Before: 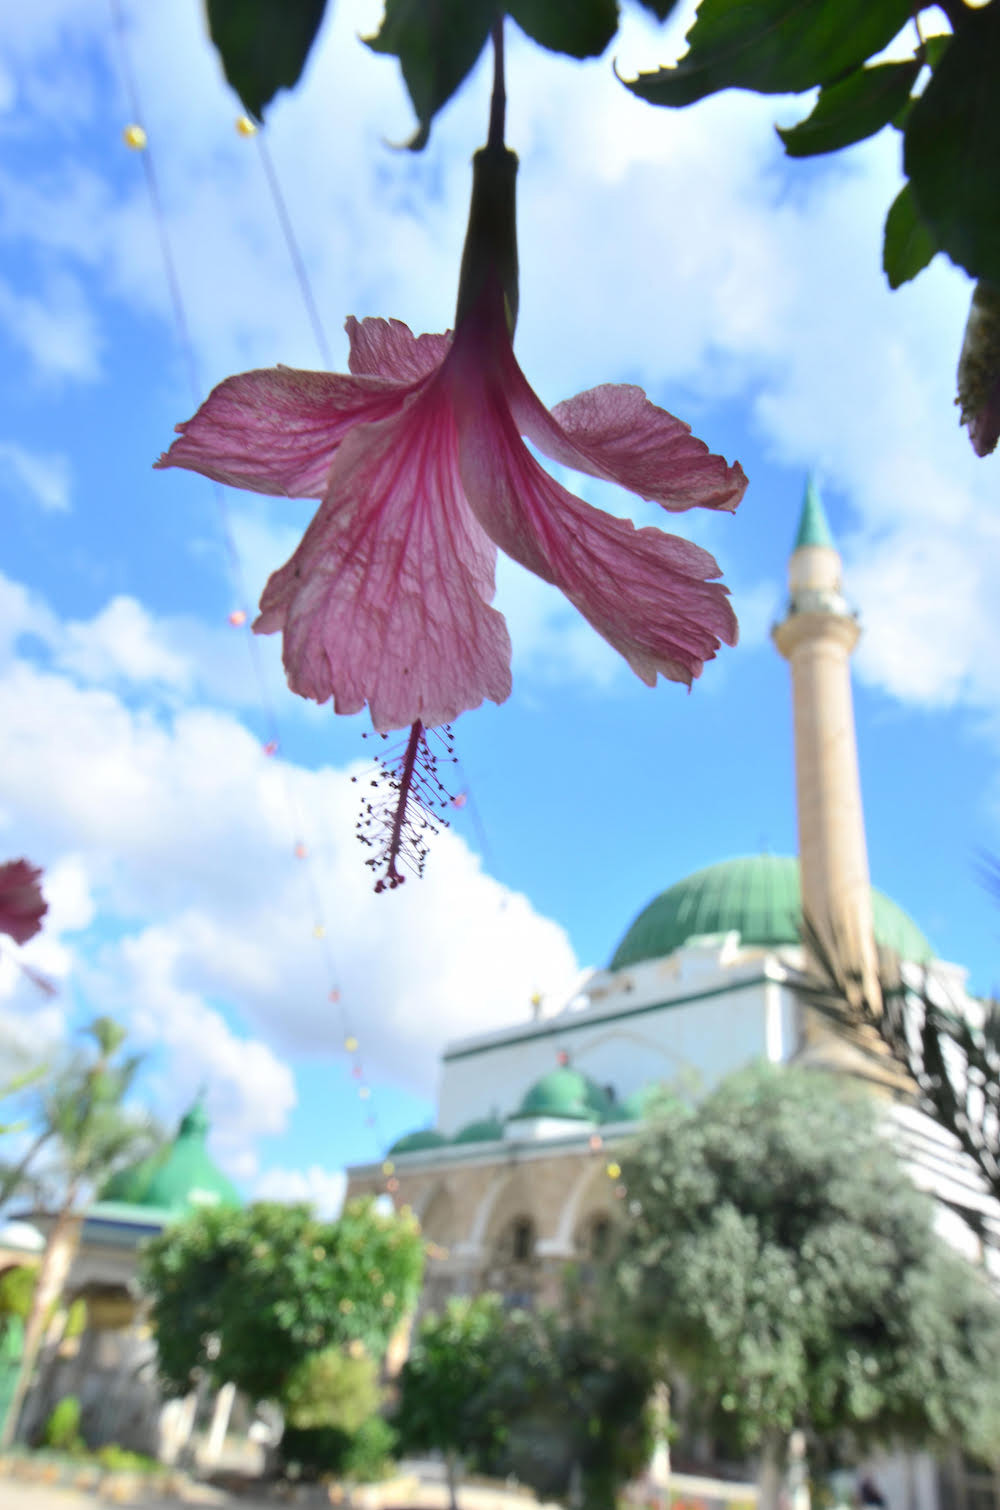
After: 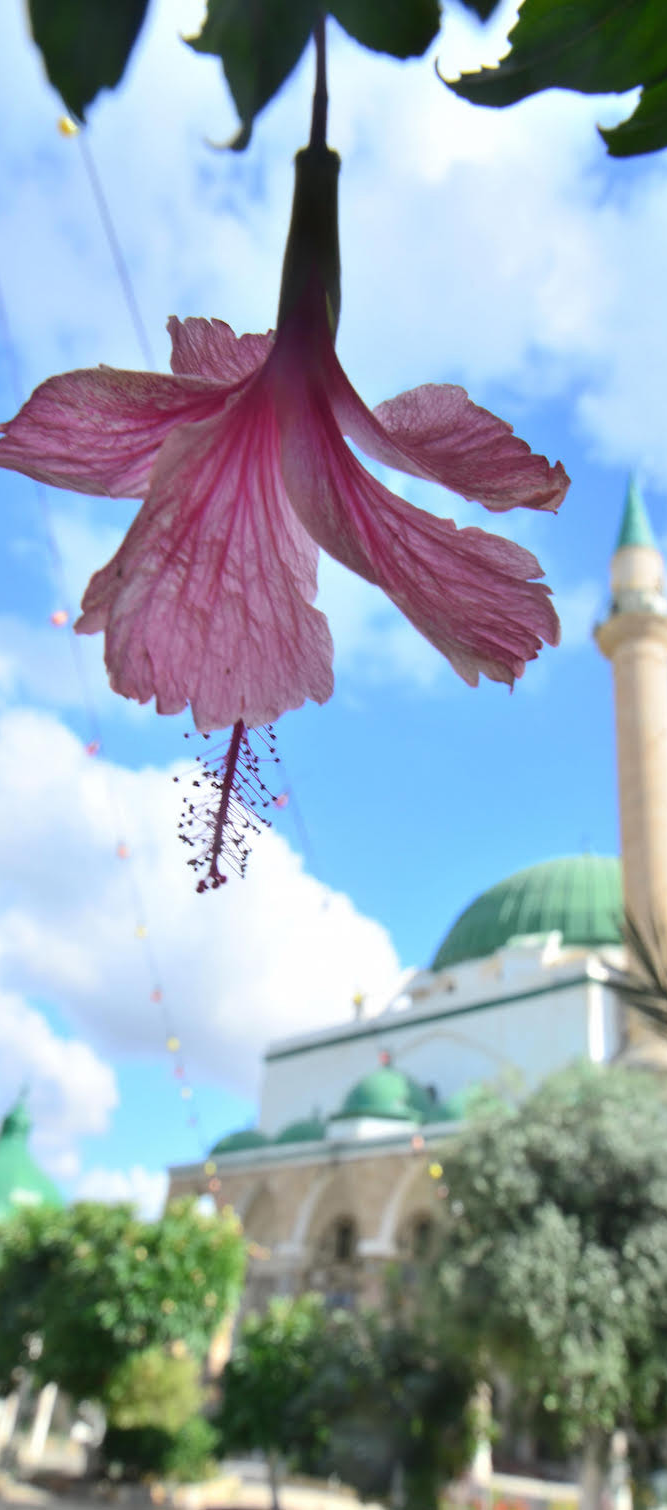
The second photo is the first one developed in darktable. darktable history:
crop and rotate: left 17.819%, right 15.414%
